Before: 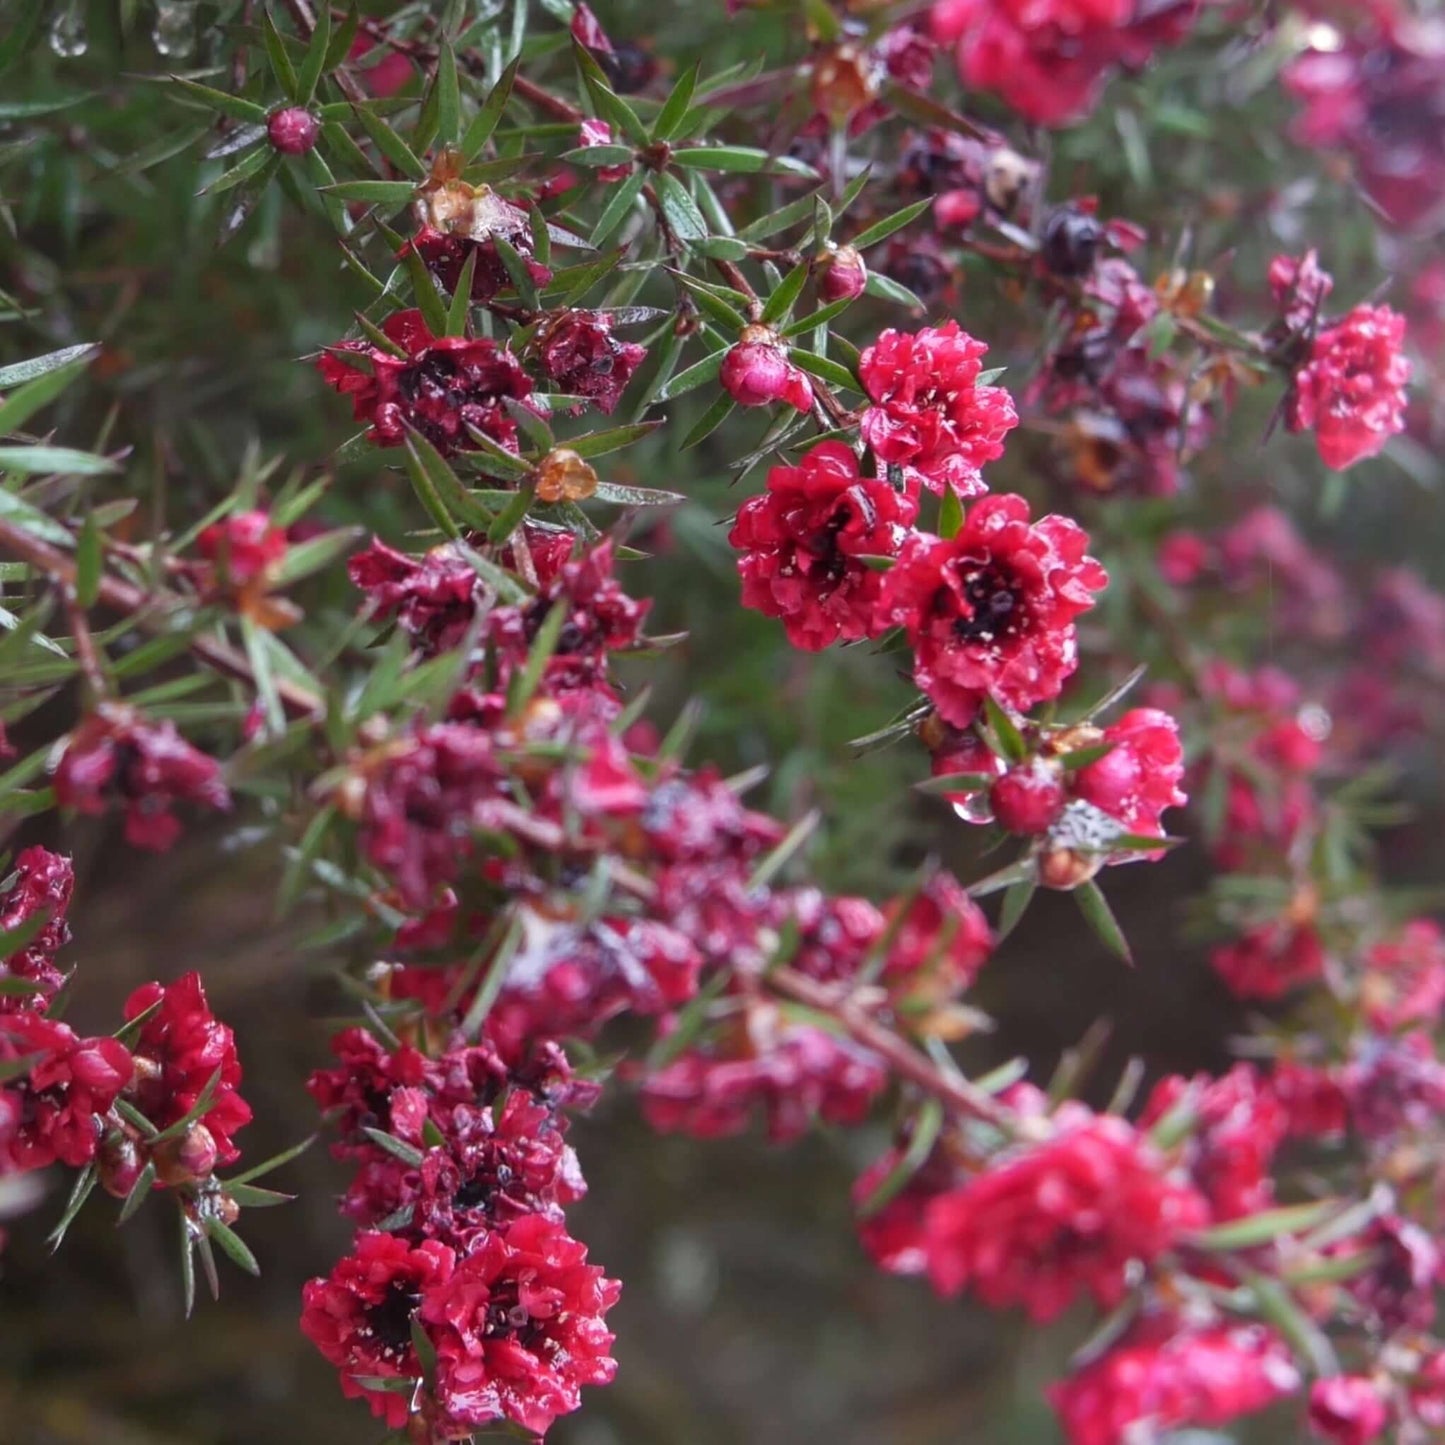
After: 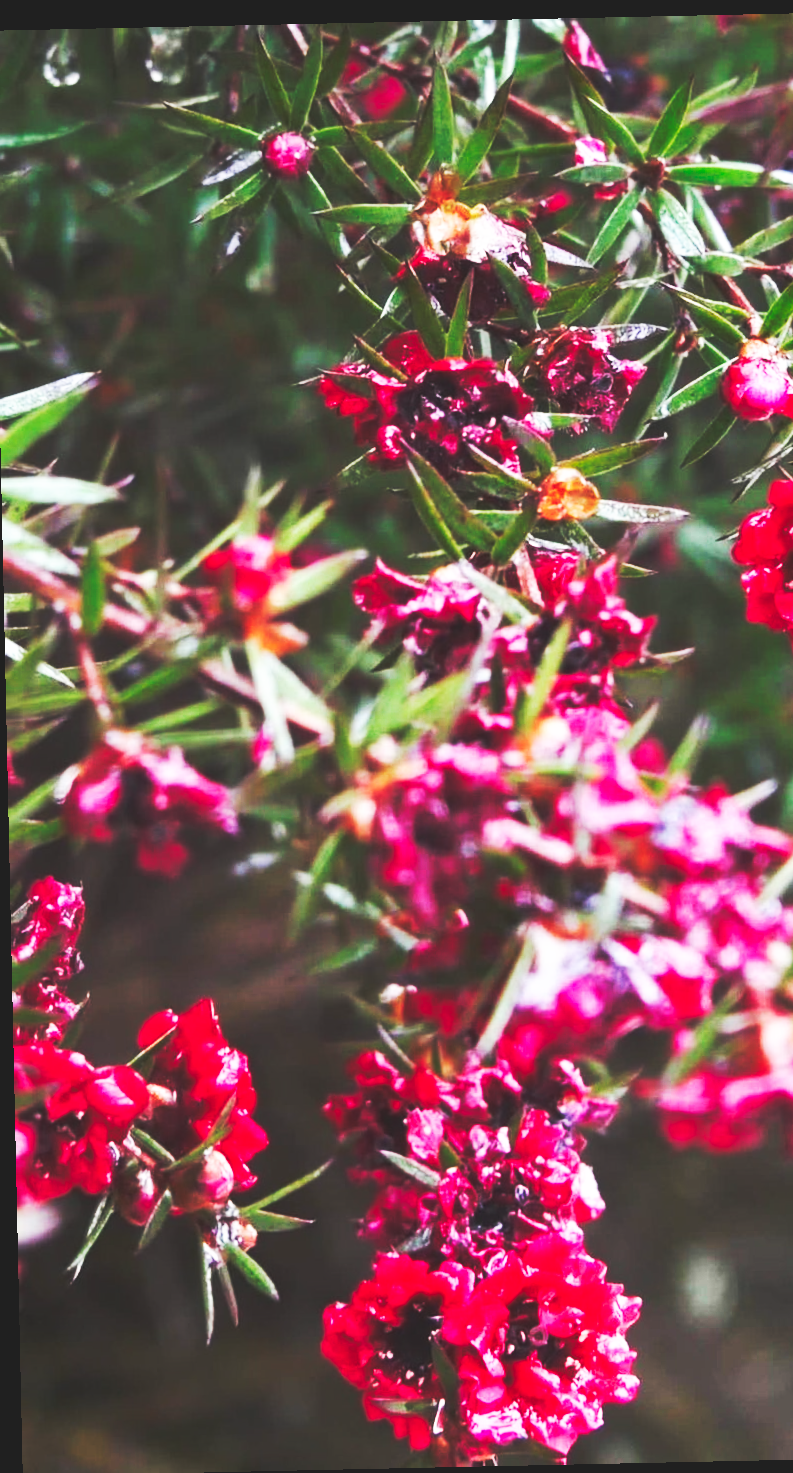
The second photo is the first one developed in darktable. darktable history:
base curve: curves: ch0 [(0, 0.015) (0.085, 0.116) (0.134, 0.298) (0.19, 0.545) (0.296, 0.764) (0.599, 0.982) (1, 1)], preserve colors none
rotate and perspective: rotation -1.24°, automatic cropping off
crop: left 0.587%, right 45.588%, bottom 0.086%
